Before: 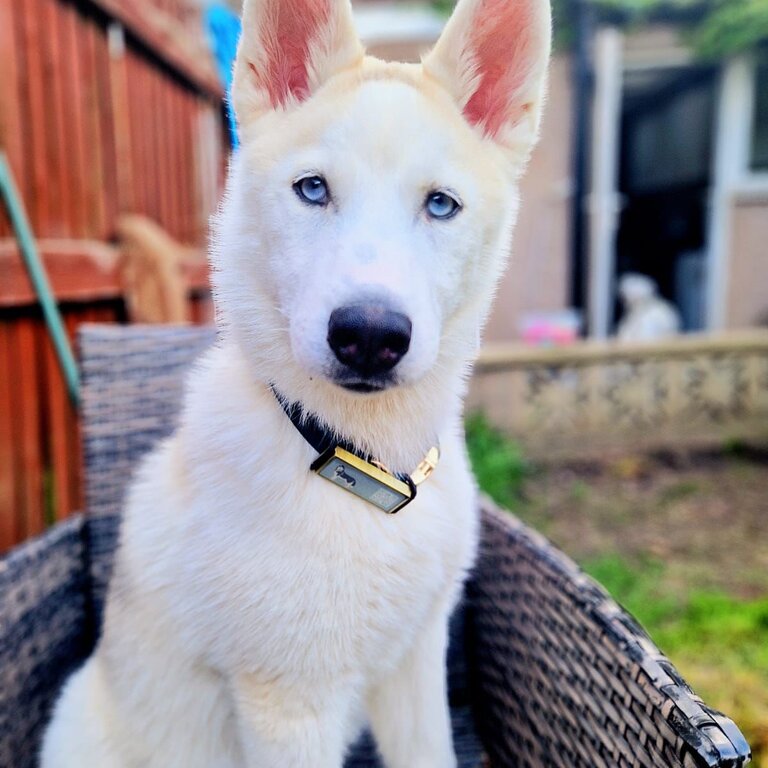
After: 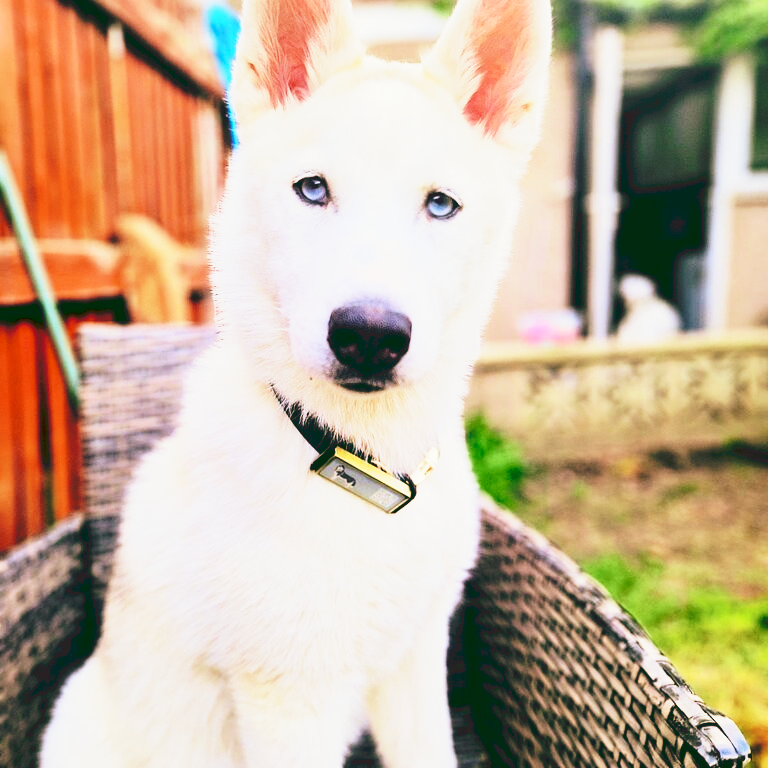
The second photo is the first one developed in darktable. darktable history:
tone curve: curves: ch0 [(0, 0) (0.003, 0.037) (0.011, 0.061) (0.025, 0.104) (0.044, 0.145) (0.069, 0.145) (0.1, 0.127) (0.136, 0.175) (0.177, 0.207) (0.224, 0.252) (0.277, 0.341) (0.335, 0.446) (0.399, 0.554) (0.468, 0.658) (0.543, 0.757) (0.623, 0.843) (0.709, 0.919) (0.801, 0.958) (0.898, 0.975) (1, 1)], preserve colors none
color look up table: target L [98.81, 94.35, 90.99, 87.33, 73.37, 71.32, 83.15, 67.8, 65.26, 63.58, 55, 42.98, 39.89, 43.22, 20.5, 9.86, 200.1, 70.17, 71.18, 48.7, 41.38, 51.94, 43.27, 41.32, 32.85, 26.88, 1.112, 93.17, 82.75, 74.41, 64.31, 60.89, 44.84, 57.87, 51.25, 44.36, 38.82, 41.32, 37.93, 38.7, 24.65, 25.38, 12.02, 96.46, 72.91, 73.14, 55.53, 55.73, 33.43], target a [-4.198, -30.3, -55.84, -62.08, -58.93, -73.99, -45.94, -65.48, -66.55, -11.61, -43.17, -8.926, -30.73, 0.671, -22.53, -21.93, 0, 2.04, 10.75, 36.29, 51.94, 13.13, 37.26, 47.83, 41.29, 17.08, 4.258, 1.69, 26.2, 15.47, 37.89, 30.83, 65.78, 4.149, 43.23, 68.2, 10.44, 49.42, 26.99, 53.13, 38.82, 29.7, 3.12, -22.81, -55.2, -8.151, -18.86, -33.83, -9.86], target b [8.978, 66.61, 99.51, 88.28, -30.11, 41.5, 47.54, 34.04, 58.39, 58.11, 24.74, 35.05, 31.6, 20.05, 32.18, 14.34, 0, 48.69, 13.94, 44.09, 29.92, 38.39, 41.52, 20.51, 51.75, 26.37, 1.166, 6.846, 3.475, -38.14, -45.85, -7.059, -40.76, 19, -33.62, -57.62, -69.59, -3.051, 8.393, -43.24, -73.33, -11.12, -13.55, -4.916, -42.75, -30.02, -60.13, -9.673, -5.882], num patches 49
